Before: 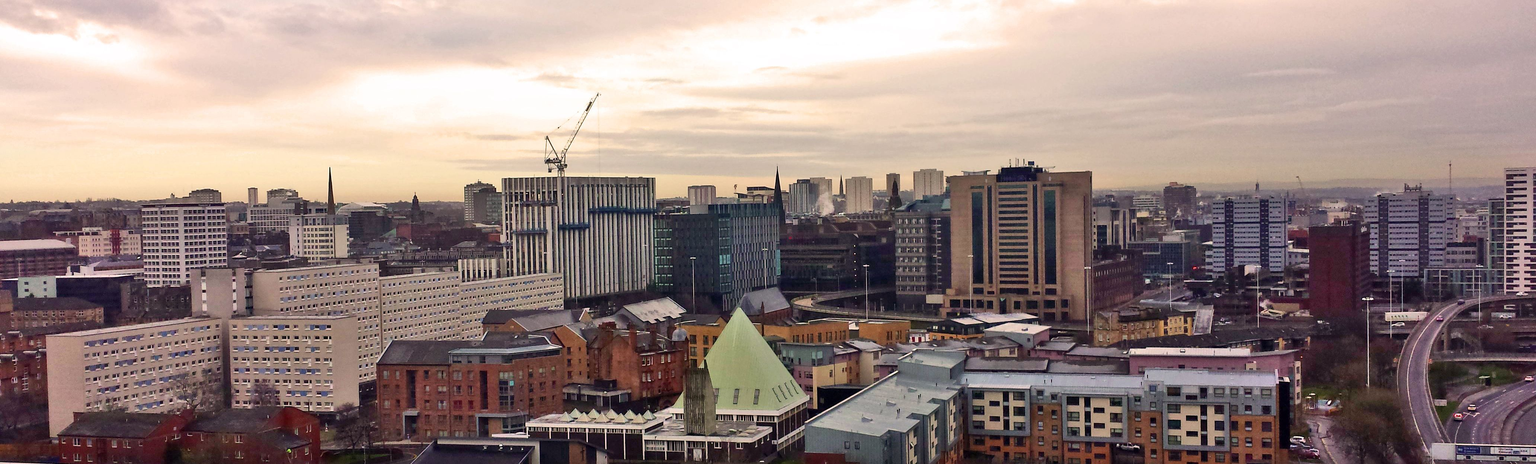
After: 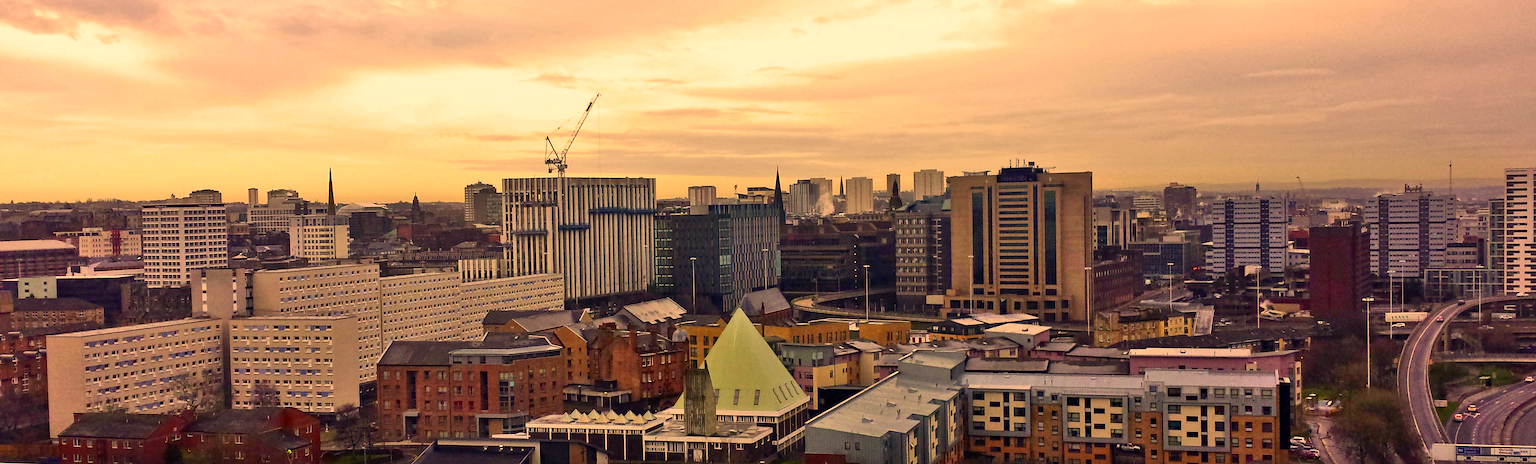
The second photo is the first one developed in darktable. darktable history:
tone equalizer: on, module defaults
color correction: highlights a* 15, highlights b* 31.55
haze removal: compatibility mode true, adaptive false
